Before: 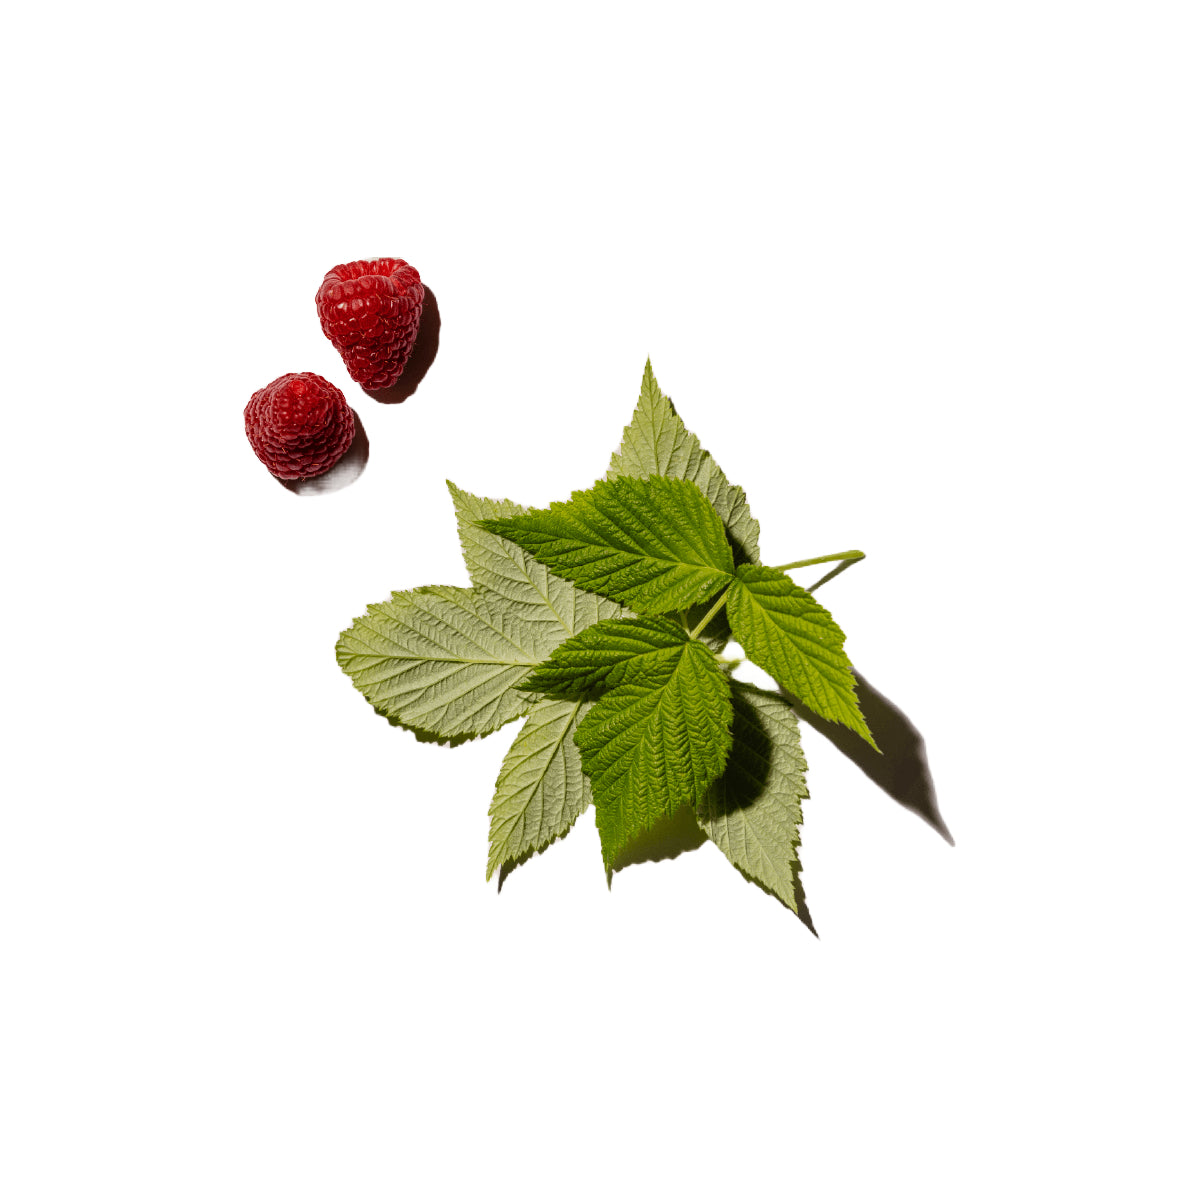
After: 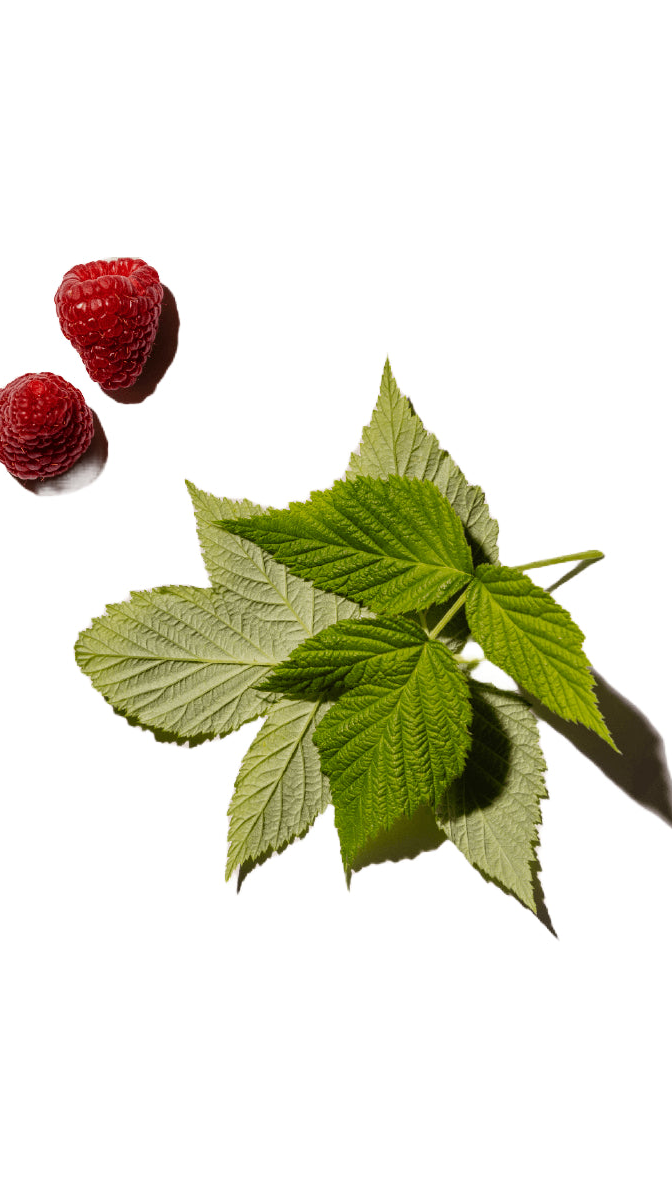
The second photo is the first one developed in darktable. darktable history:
crop: left 21.803%, right 22.129%, bottom 0.002%
